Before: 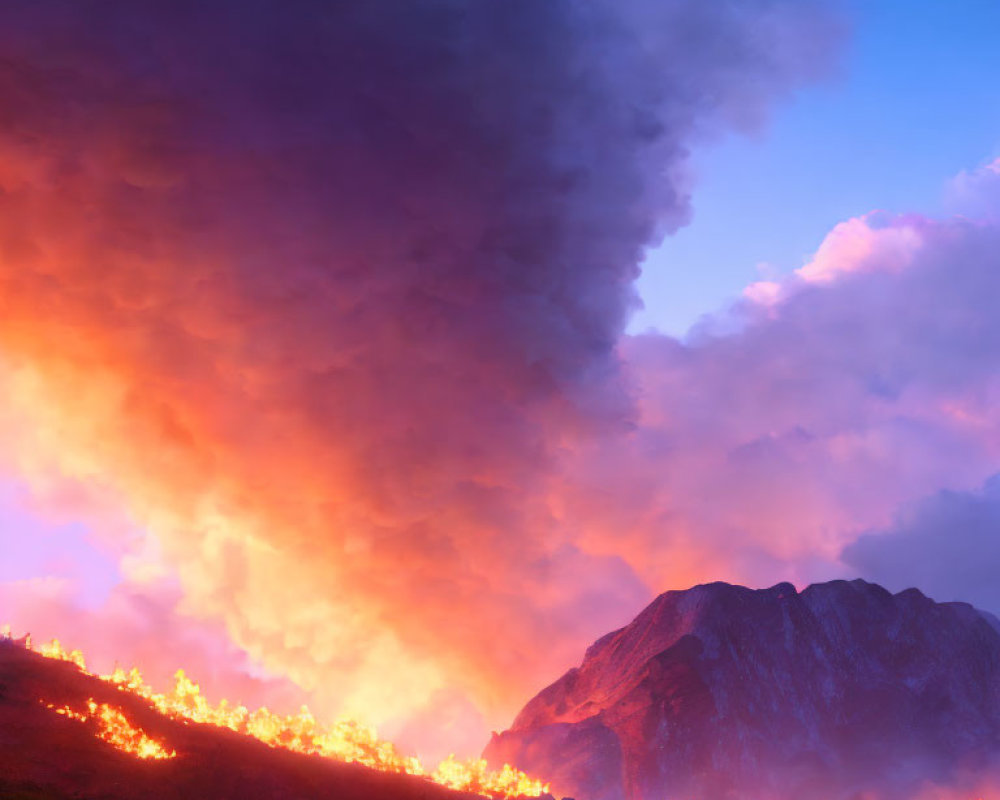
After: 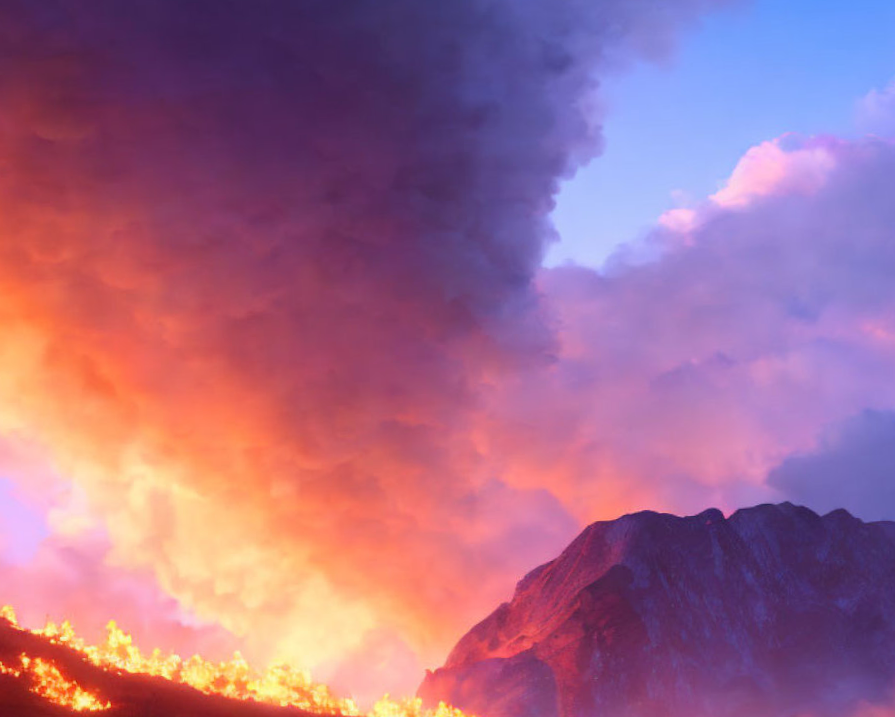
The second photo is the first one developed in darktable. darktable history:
crop and rotate: angle 2.37°, left 5.931%, top 5.687%
